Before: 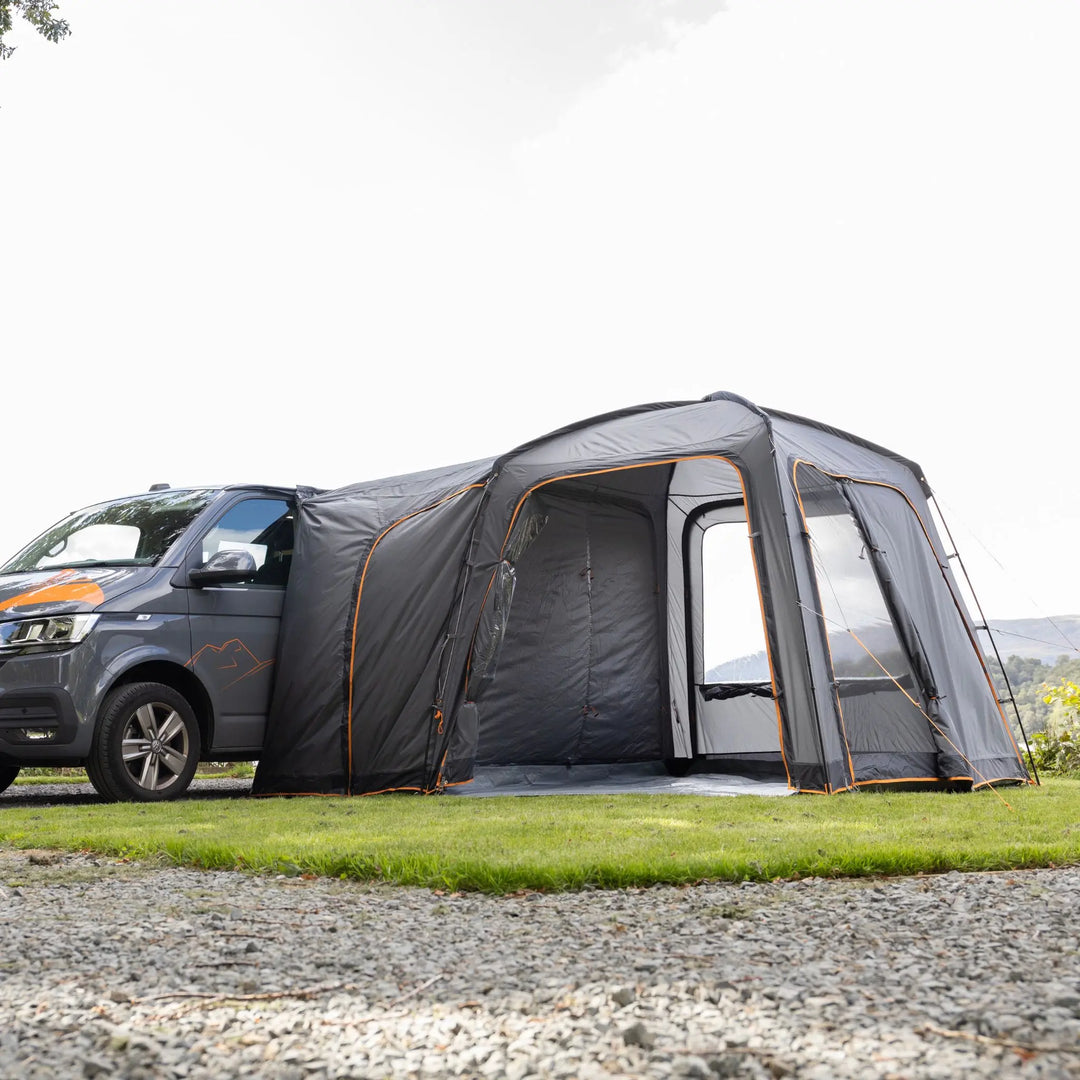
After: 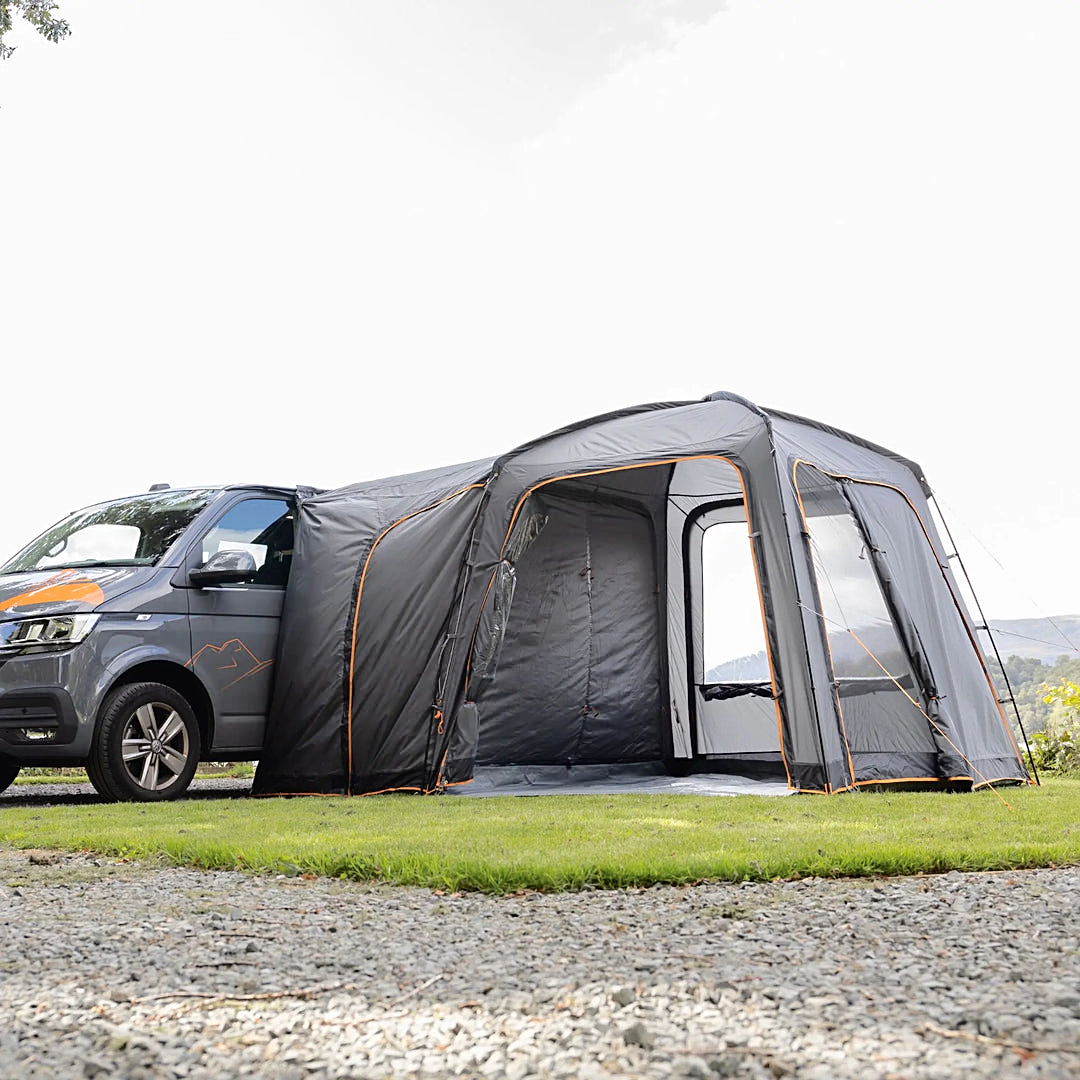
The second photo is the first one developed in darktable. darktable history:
tone curve: curves: ch0 [(0, 0) (0.003, 0.021) (0.011, 0.021) (0.025, 0.021) (0.044, 0.033) (0.069, 0.053) (0.1, 0.08) (0.136, 0.114) (0.177, 0.171) (0.224, 0.246) (0.277, 0.332) (0.335, 0.424) (0.399, 0.496) (0.468, 0.561) (0.543, 0.627) (0.623, 0.685) (0.709, 0.741) (0.801, 0.813) (0.898, 0.902) (1, 1)], color space Lab, independent channels, preserve colors none
sharpen: on, module defaults
